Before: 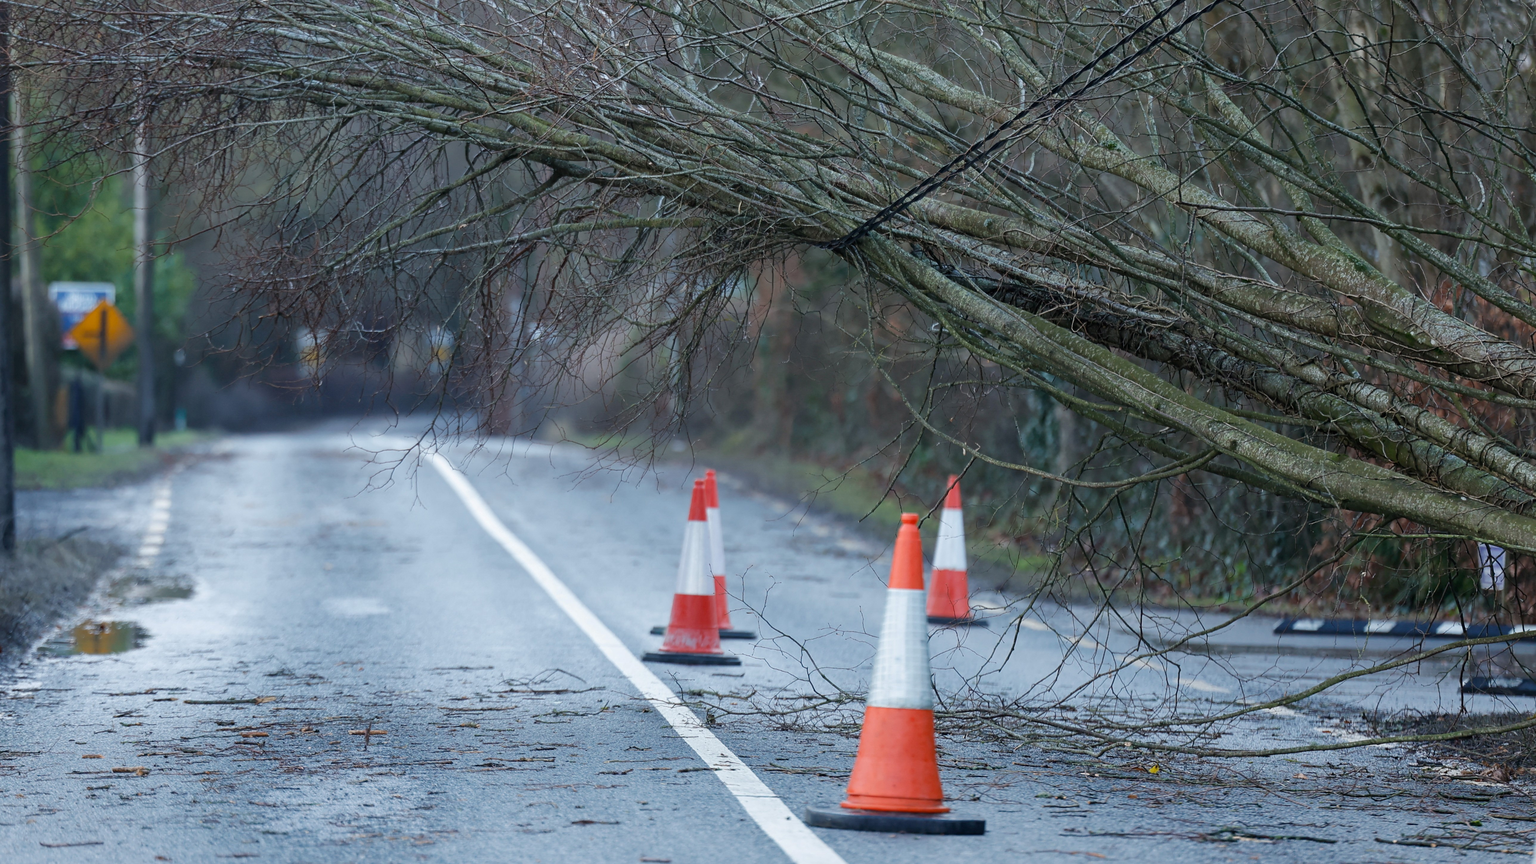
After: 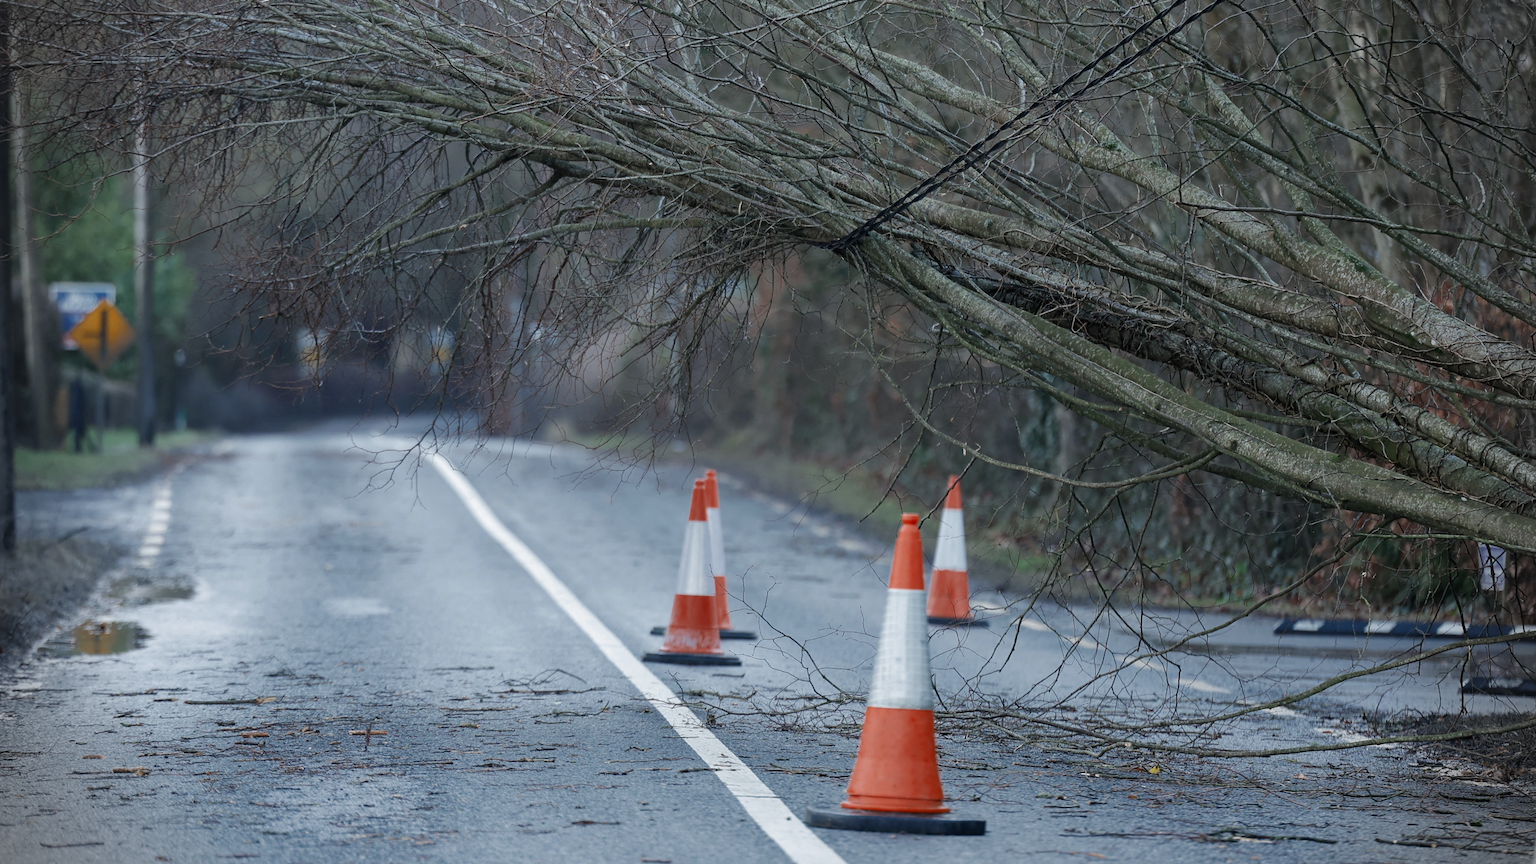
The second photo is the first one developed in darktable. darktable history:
vignetting: fall-off start 87.84%, fall-off radius 25.06%
color zones: curves: ch0 [(0, 0.5) (0.125, 0.4) (0.25, 0.5) (0.375, 0.4) (0.5, 0.4) (0.625, 0.35) (0.75, 0.35) (0.875, 0.5)]; ch1 [(0, 0.35) (0.125, 0.45) (0.25, 0.35) (0.375, 0.35) (0.5, 0.35) (0.625, 0.35) (0.75, 0.45) (0.875, 0.35)]; ch2 [(0, 0.6) (0.125, 0.5) (0.25, 0.5) (0.375, 0.6) (0.5, 0.6) (0.625, 0.5) (0.75, 0.5) (0.875, 0.5)]
